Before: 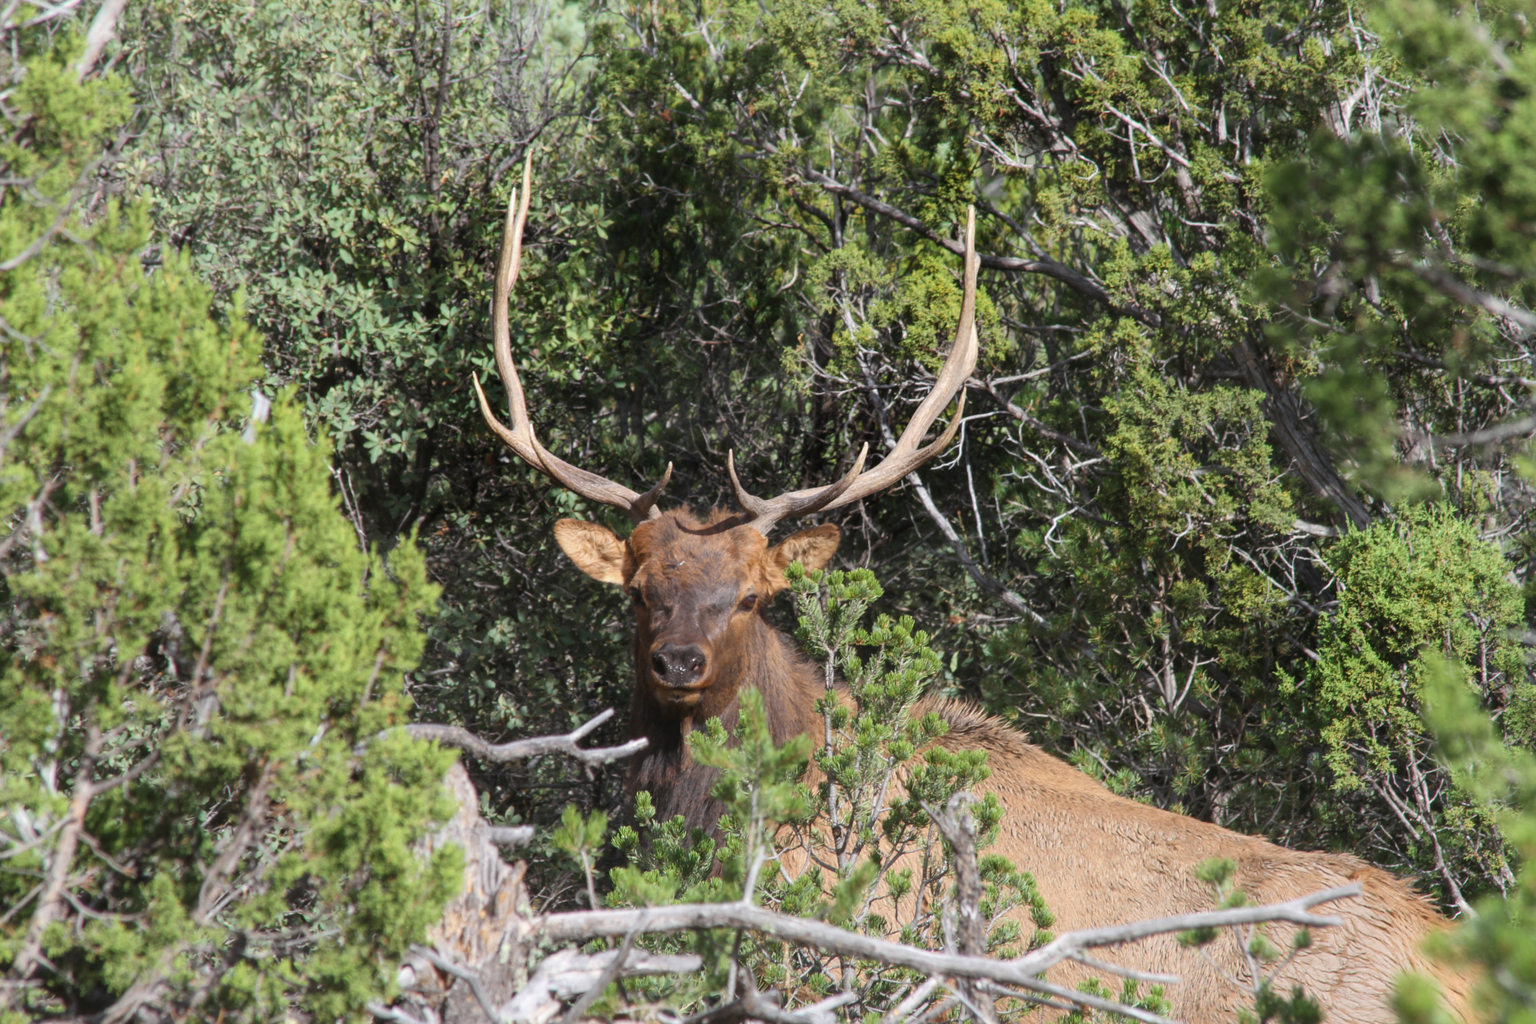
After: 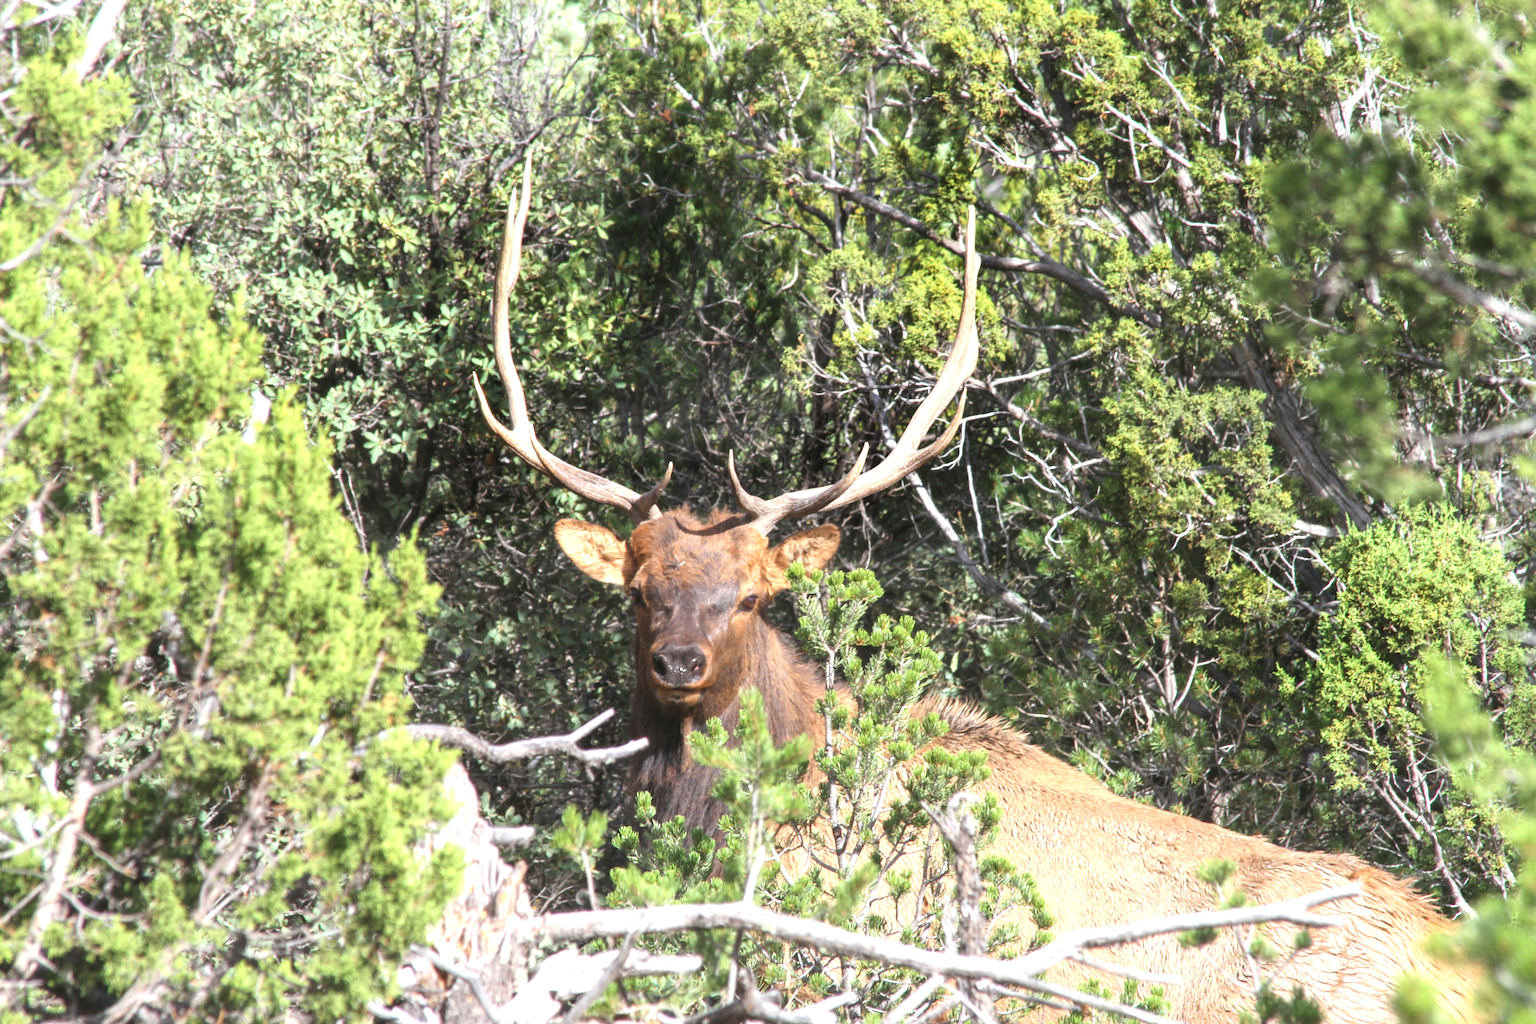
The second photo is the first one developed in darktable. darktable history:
exposure: black level correction 0, exposure 1.021 EV, compensate highlight preservation false
